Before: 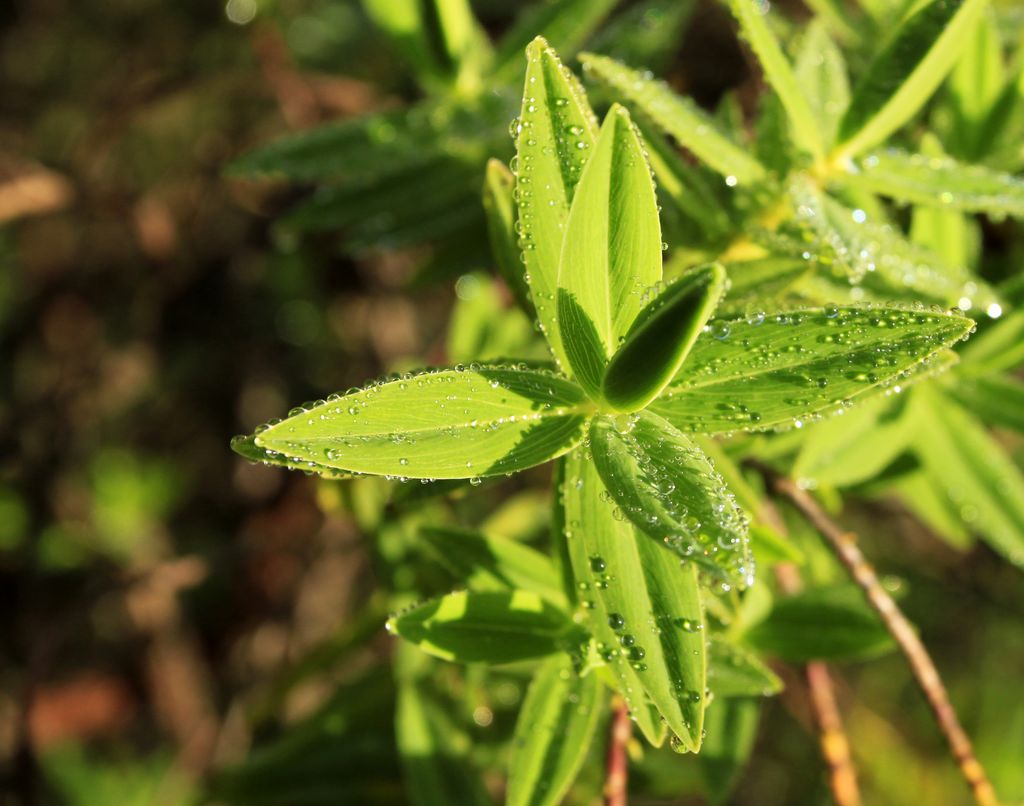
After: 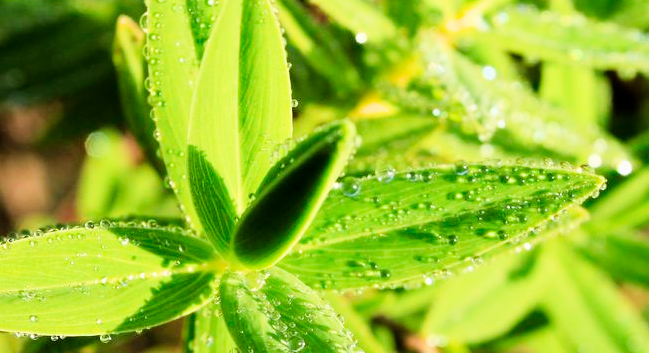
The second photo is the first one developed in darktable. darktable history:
crop: left 36.15%, top 17.802%, right 0.416%, bottom 38.36%
filmic rgb: black relative exposure -8.01 EV, white relative exposure 3.88 EV, hardness 4.23, iterations of high-quality reconstruction 0
tone equalizer: -8 EV -0.394 EV, -7 EV -0.378 EV, -6 EV -0.358 EV, -5 EV -0.188 EV, -3 EV 0.247 EV, -2 EV 0.336 EV, -1 EV 0.375 EV, +0 EV 0.427 EV, edges refinement/feathering 500, mask exposure compensation -1.57 EV, preserve details no
exposure: exposure 0.658 EV, compensate highlight preservation false
